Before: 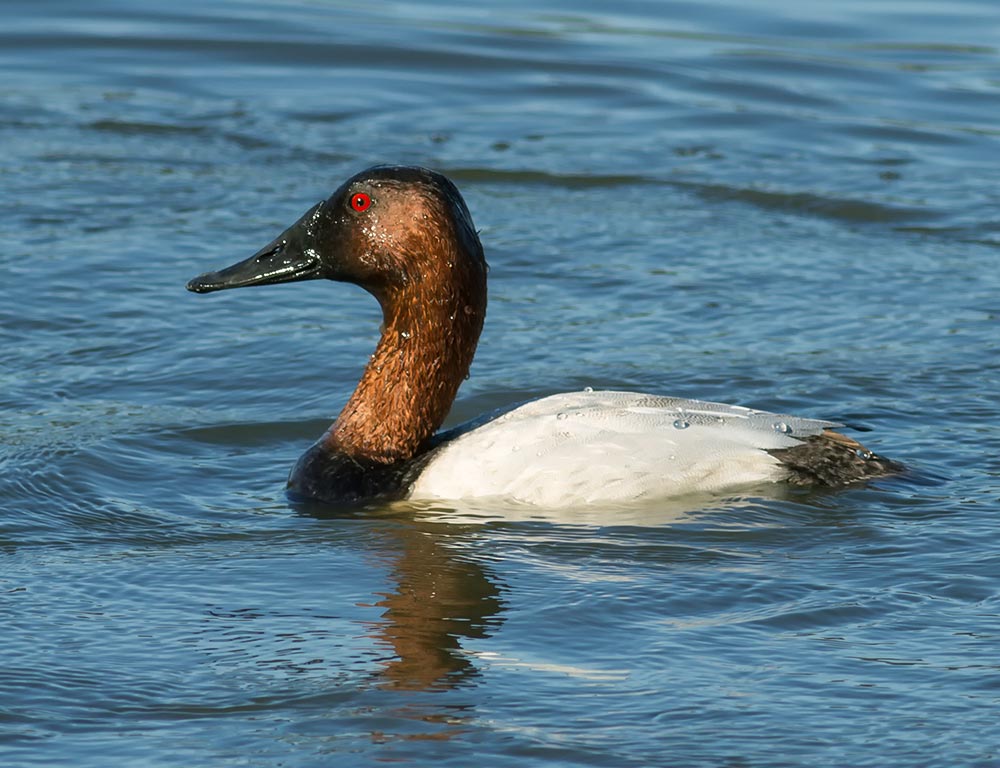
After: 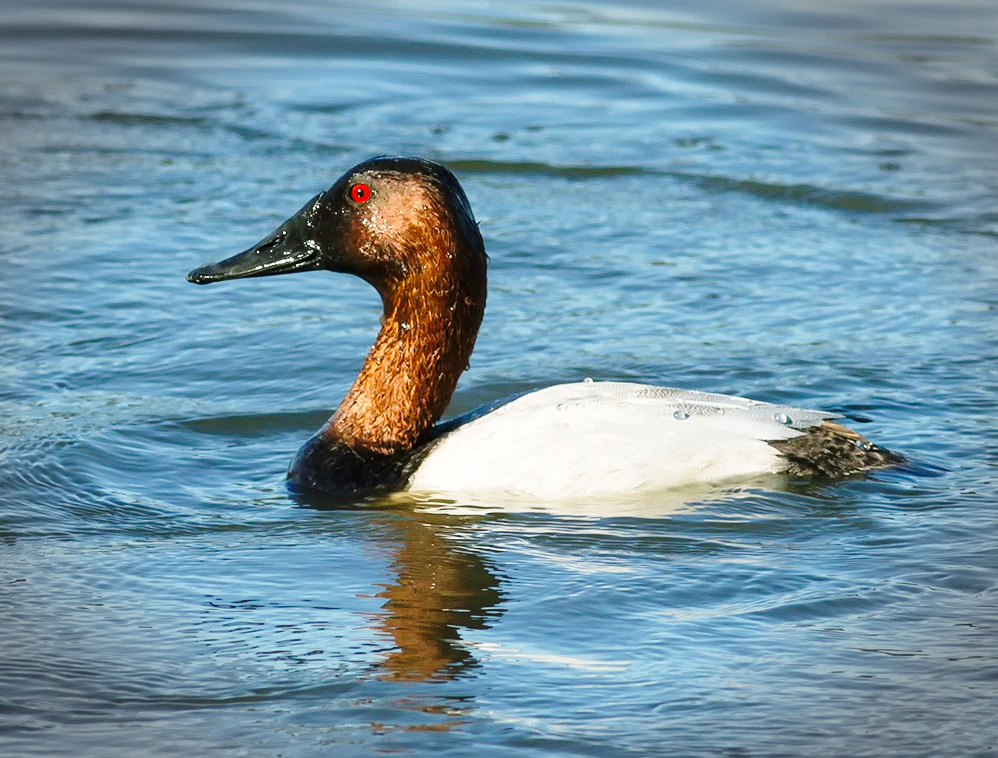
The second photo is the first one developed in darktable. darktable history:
base curve: curves: ch0 [(0, 0) (0.028, 0.03) (0.121, 0.232) (0.46, 0.748) (0.859, 0.968) (1, 1)], preserve colors none
levels: mode automatic, levels [0, 0.445, 1]
crop: top 1.212%, right 0.116%
vignetting: fall-off start 90.44%, fall-off radius 38.46%, width/height ratio 1.223, shape 1.29, unbound false
